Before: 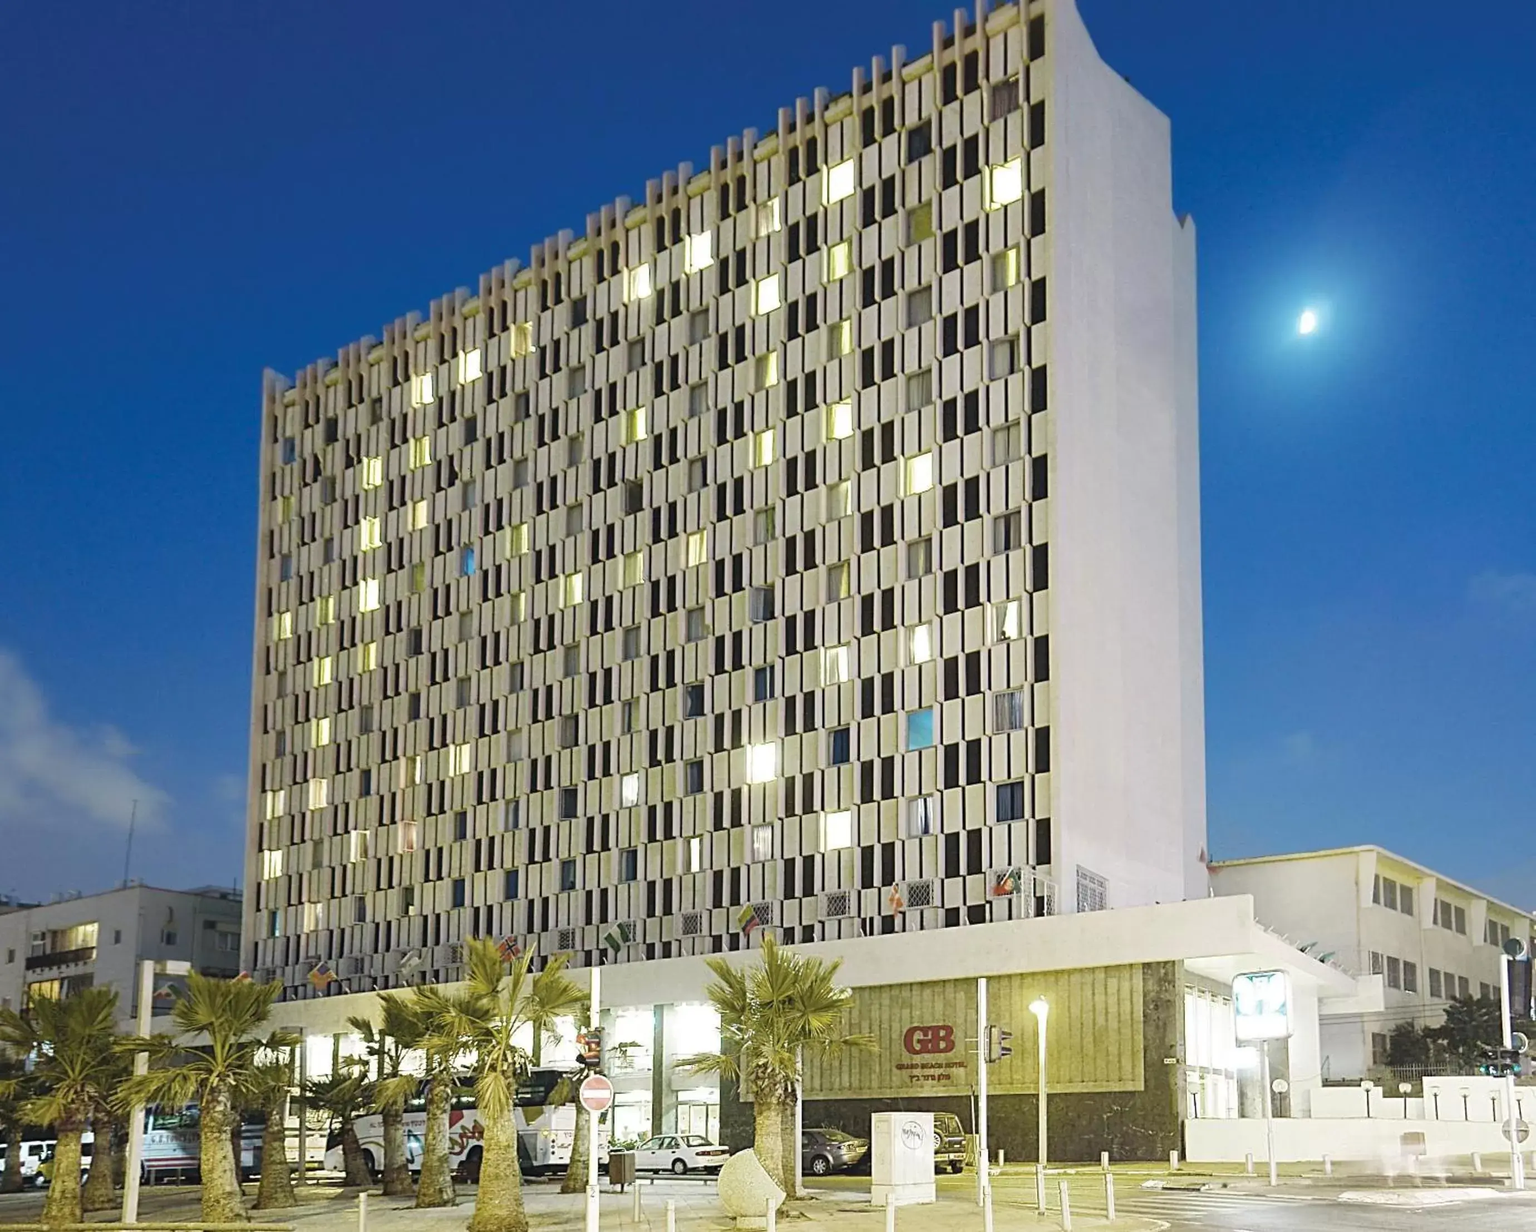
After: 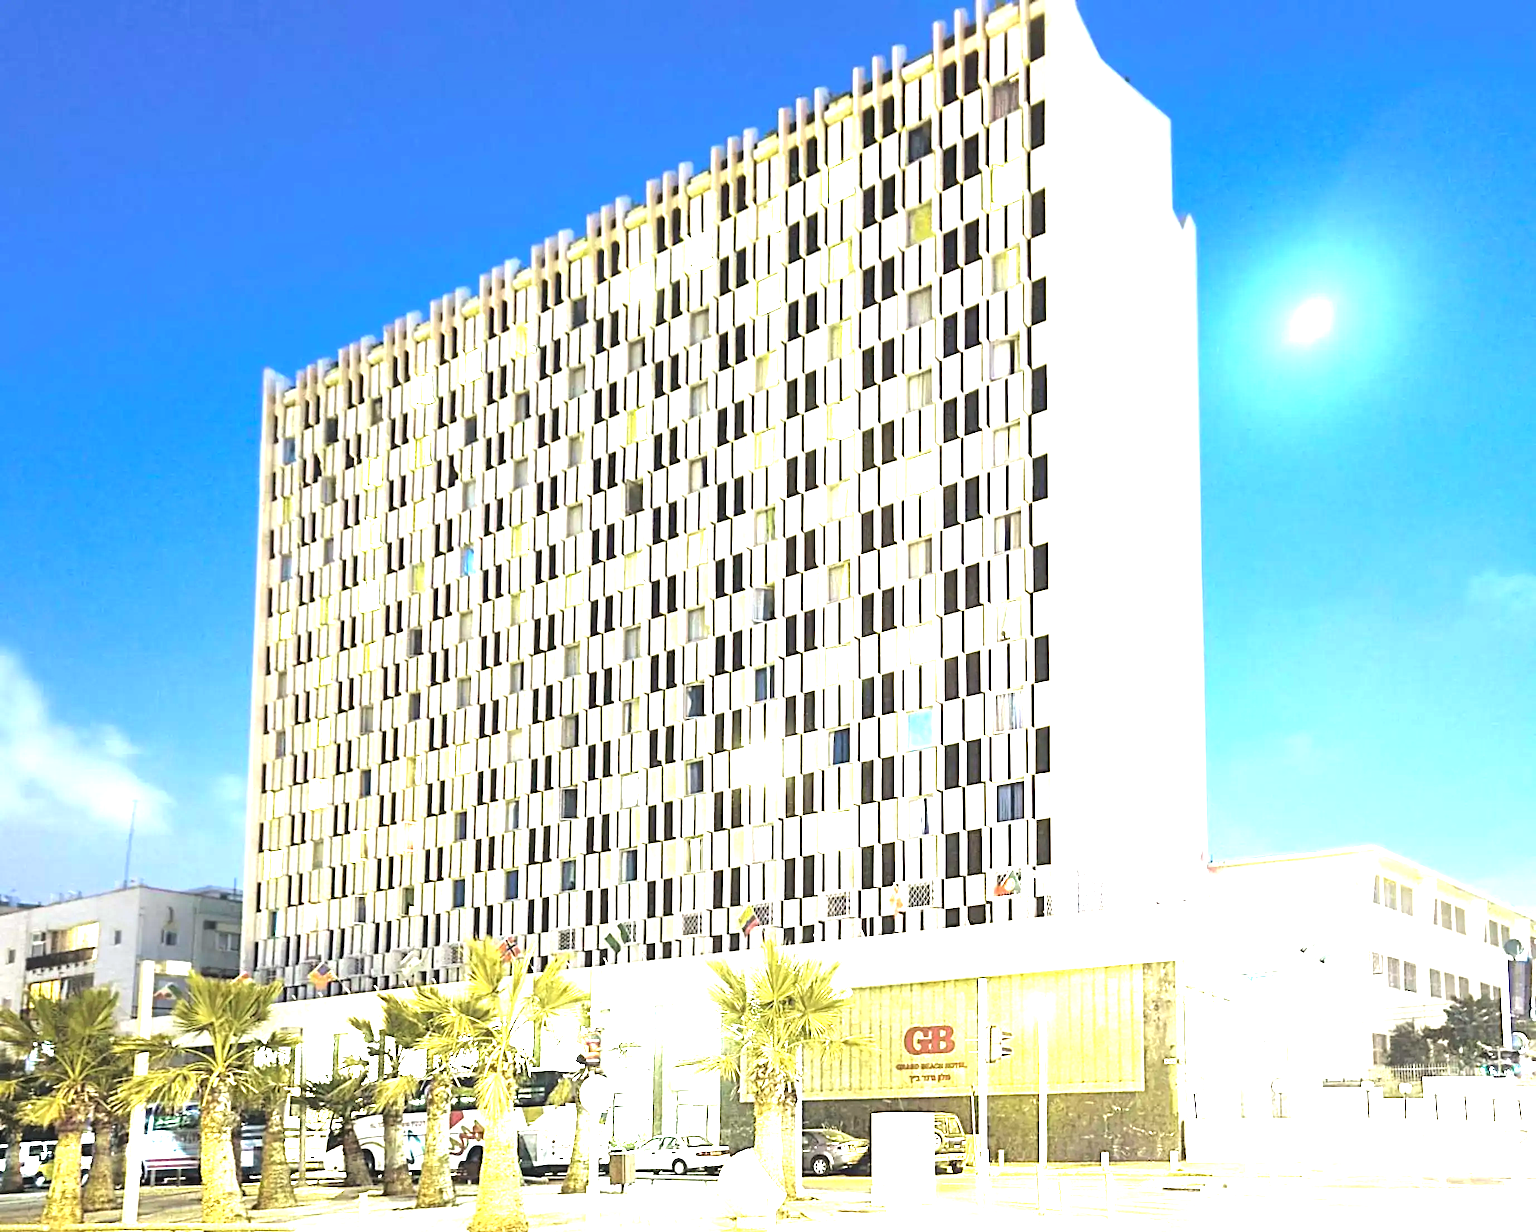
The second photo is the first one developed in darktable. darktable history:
tone equalizer: -8 EV -1.07 EV, -7 EV -0.987 EV, -6 EV -0.882 EV, -5 EV -0.574 EV, -3 EV 0.556 EV, -2 EV 0.842 EV, -1 EV 0.994 EV, +0 EV 1.07 EV, mask exposure compensation -0.486 EV
exposure: black level correction 0, exposure 1.199 EV, compensate exposure bias true, compensate highlight preservation false
